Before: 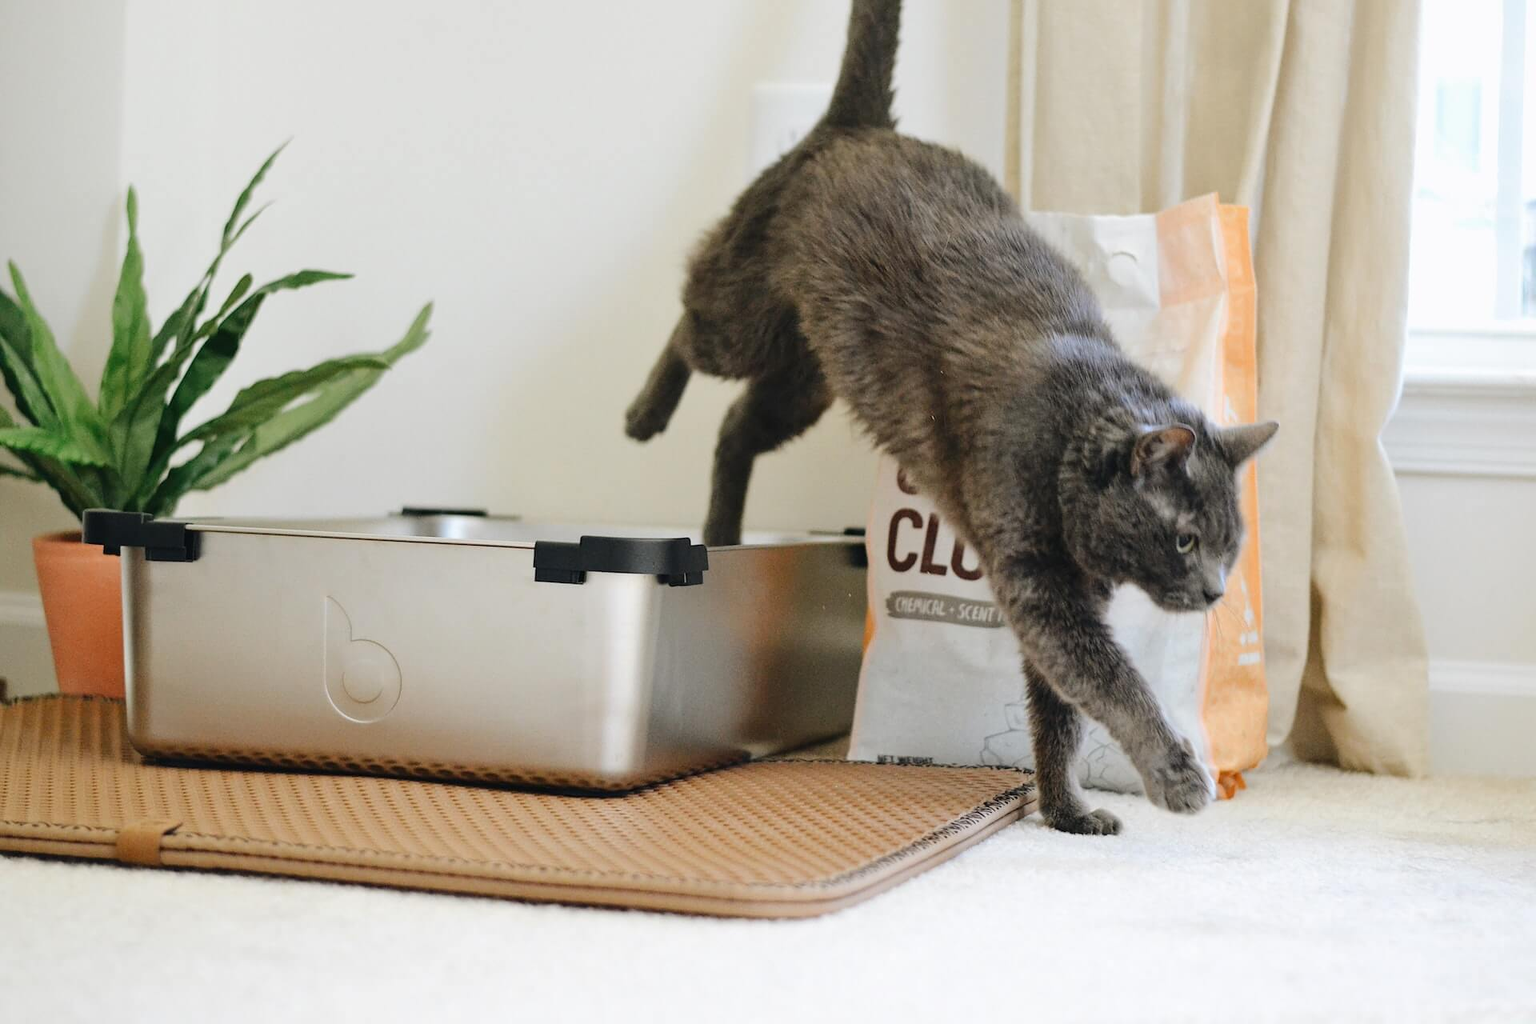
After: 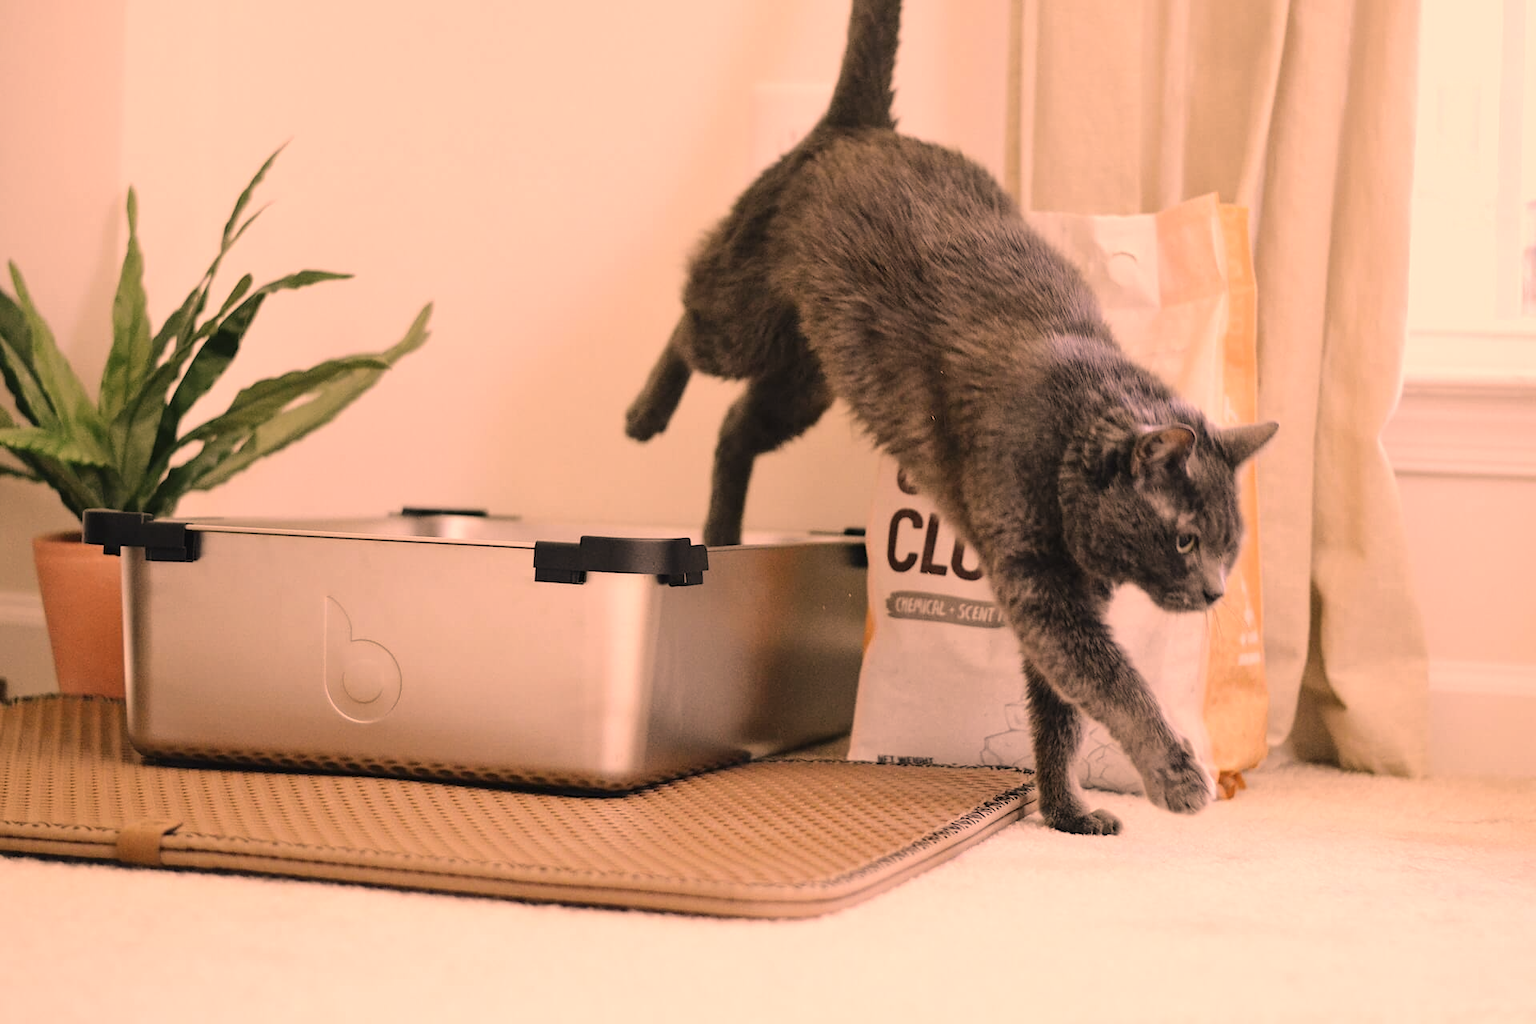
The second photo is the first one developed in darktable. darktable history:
color zones: curves: ch0 [(0, 0.5) (0.143, 0.5) (0.286, 0.5) (0.429, 0.5) (0.571, 0.5) (0.714, 0.476) (0.857, 0.5) (1, 0.5)]; ch2 [(0, 0.5) (0.143, 0.5) (0.286, 0.5) (0.429, 0.5) (0.571, 0.5) (0.714, 0.487) (0.857, 0.5) (1, 0.5)]
color correction: highlights a* 39.86, highlights b* 39.76, saturation 0.694
